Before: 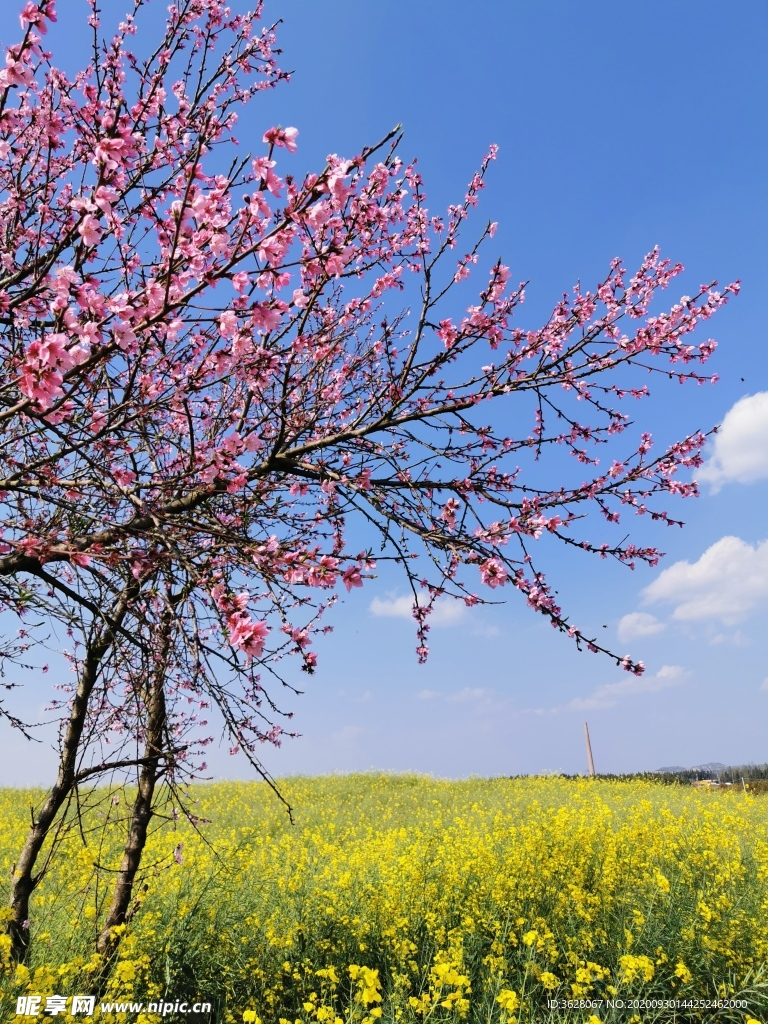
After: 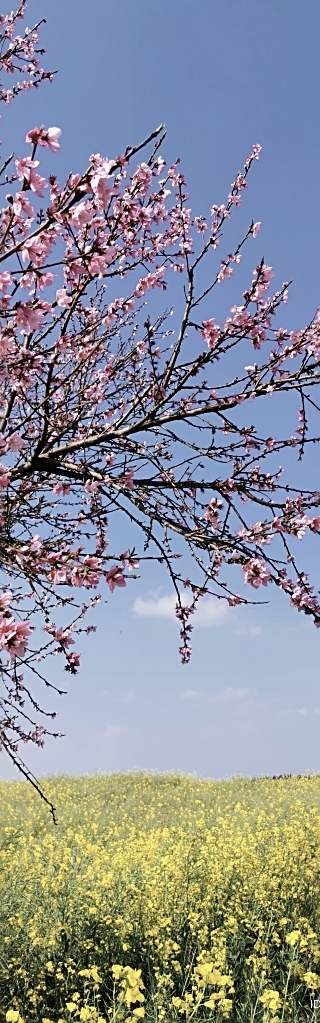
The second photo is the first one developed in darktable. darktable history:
contrast brightness saturation: contrast 0.101, saturation -0.365
crop: left 30.966%, right 27.298%
sharpen: on, module defaults
